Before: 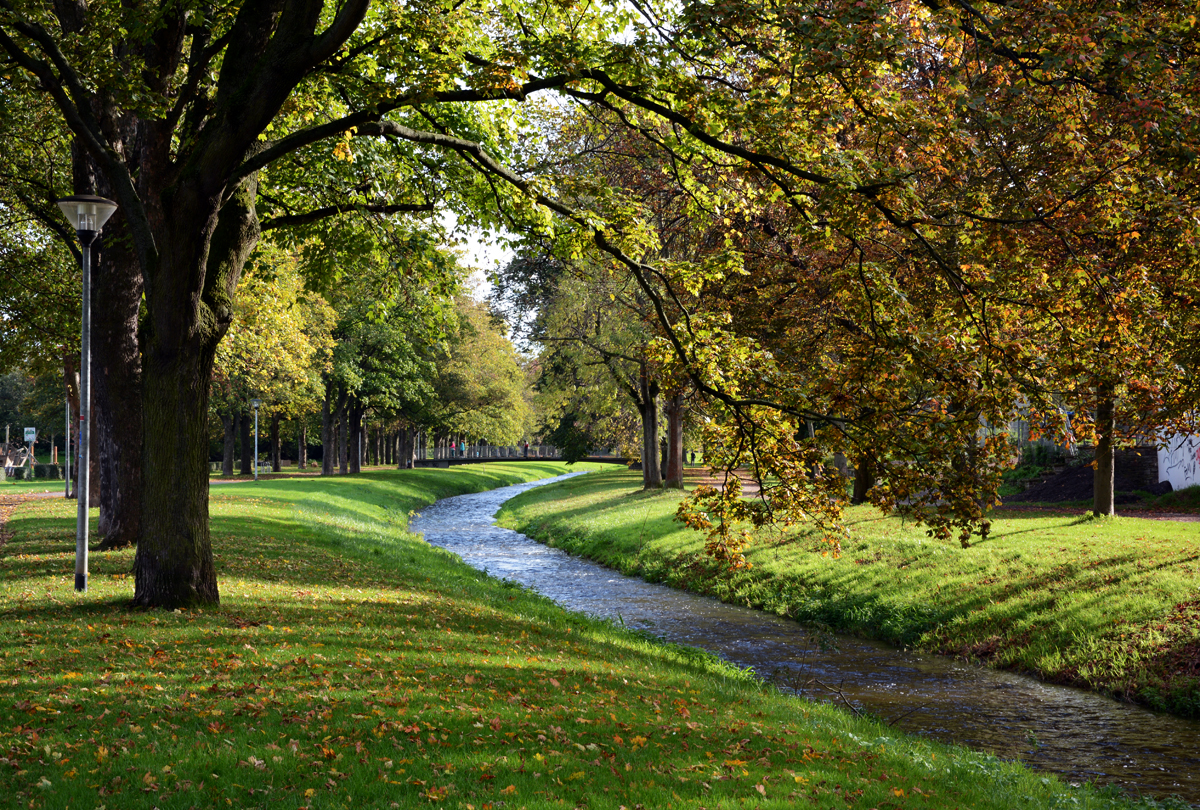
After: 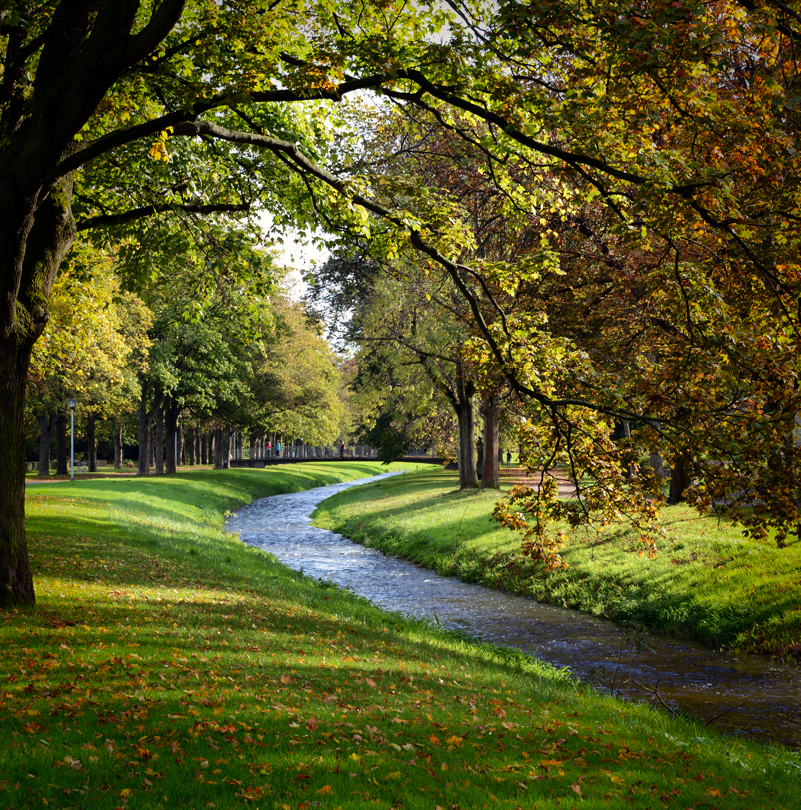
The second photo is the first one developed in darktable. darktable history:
vignetting: fall-off start 76.59%, fall-off radius 27%, saturation 0.368, width/height ratio 0.978
crop and rotate: left 15.346%, right 17.841%
color calibration: x 0.34, y 0.354, temperature 5198.45 K
